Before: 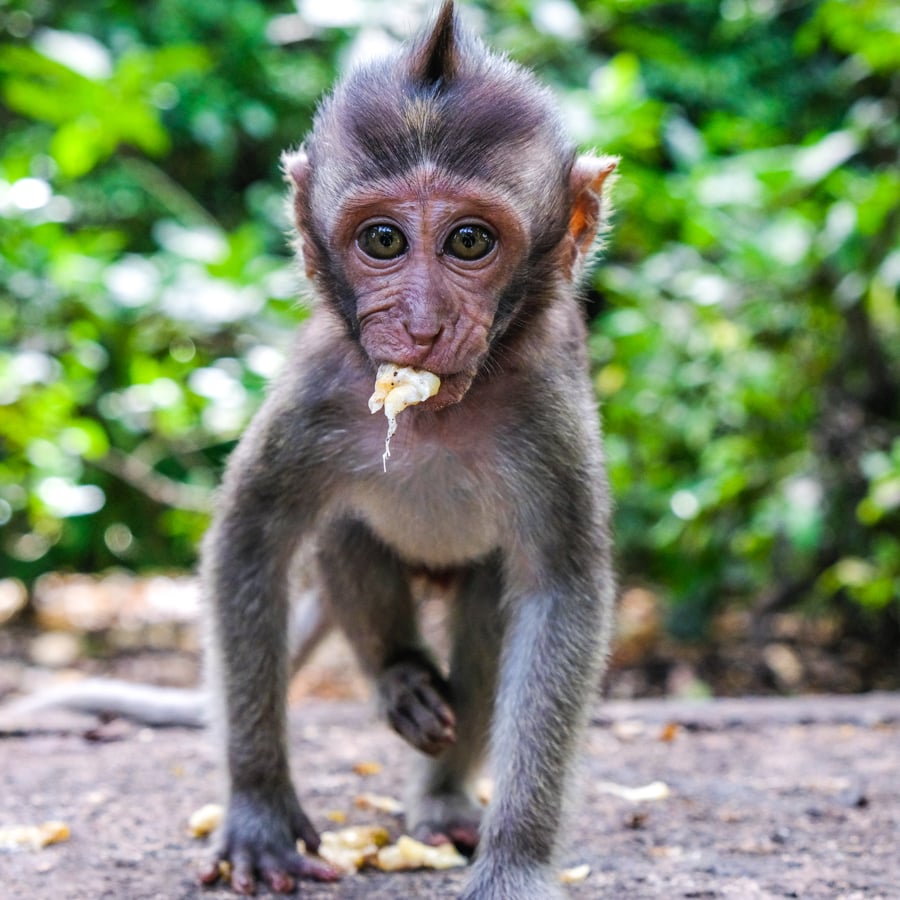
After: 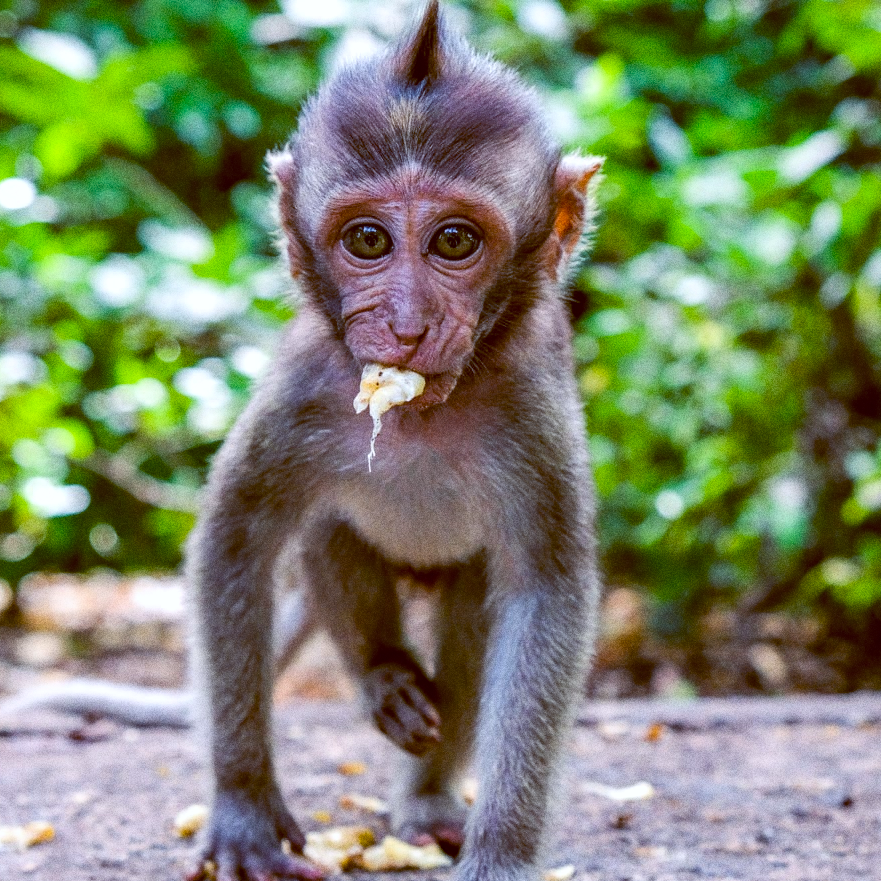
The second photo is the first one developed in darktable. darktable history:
grain: coarseness 9.61 ISO, strength 35.62%
crop: left 1.743%, right 0.268%, bottom 2.011%
color balance rgb: perceptual saturation grading › global saturation 10%, global vibrance 10%
color balance: lift [1, 1.015, 1.004, 0.985], gamma [1, 0.958, 0.971, 1.042], gain [1, 0.956, 0.977, 1.044]
